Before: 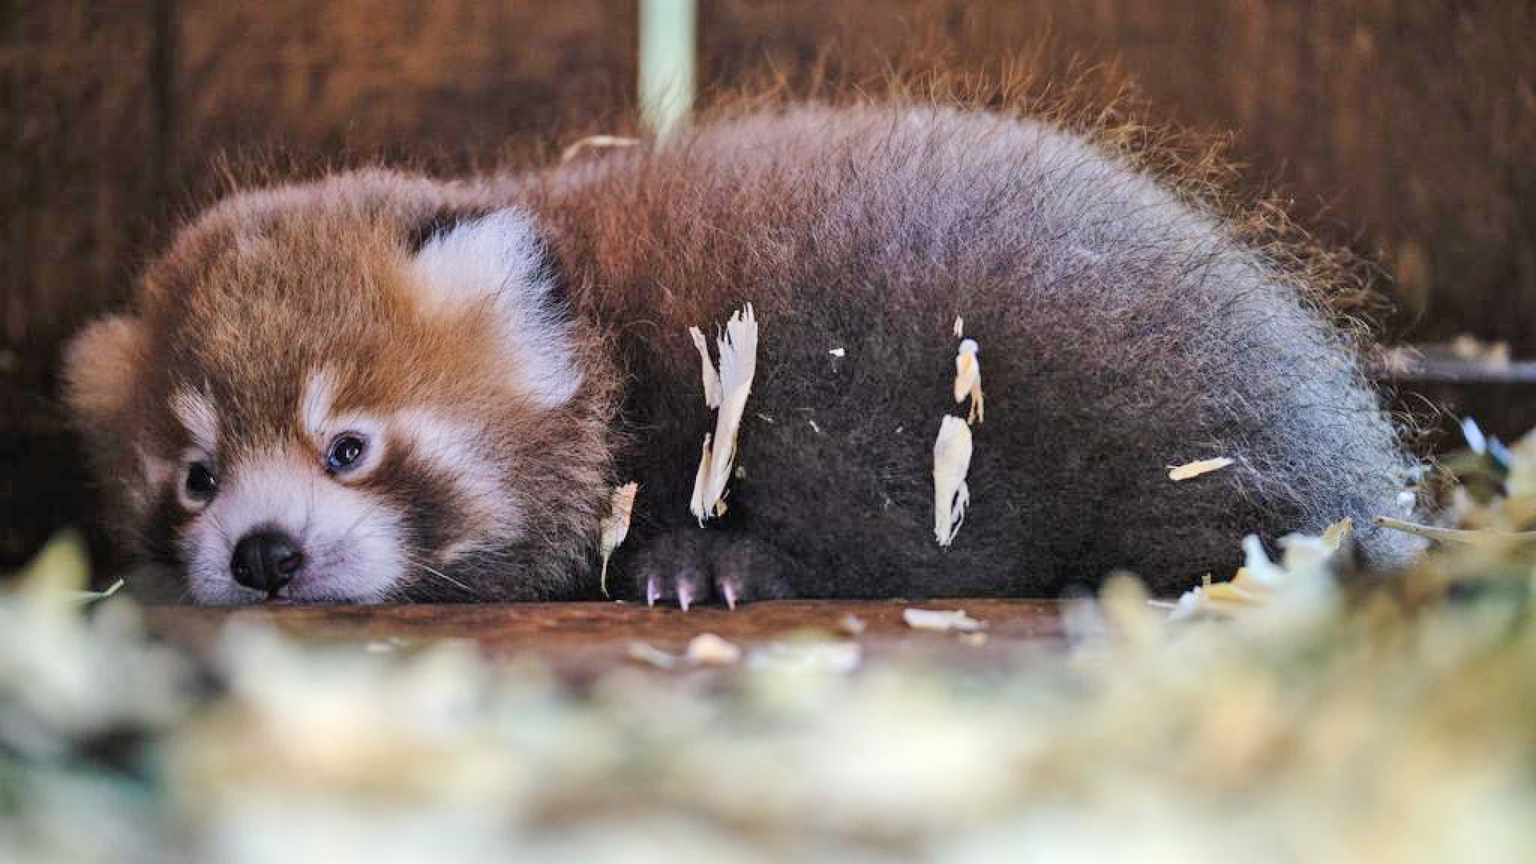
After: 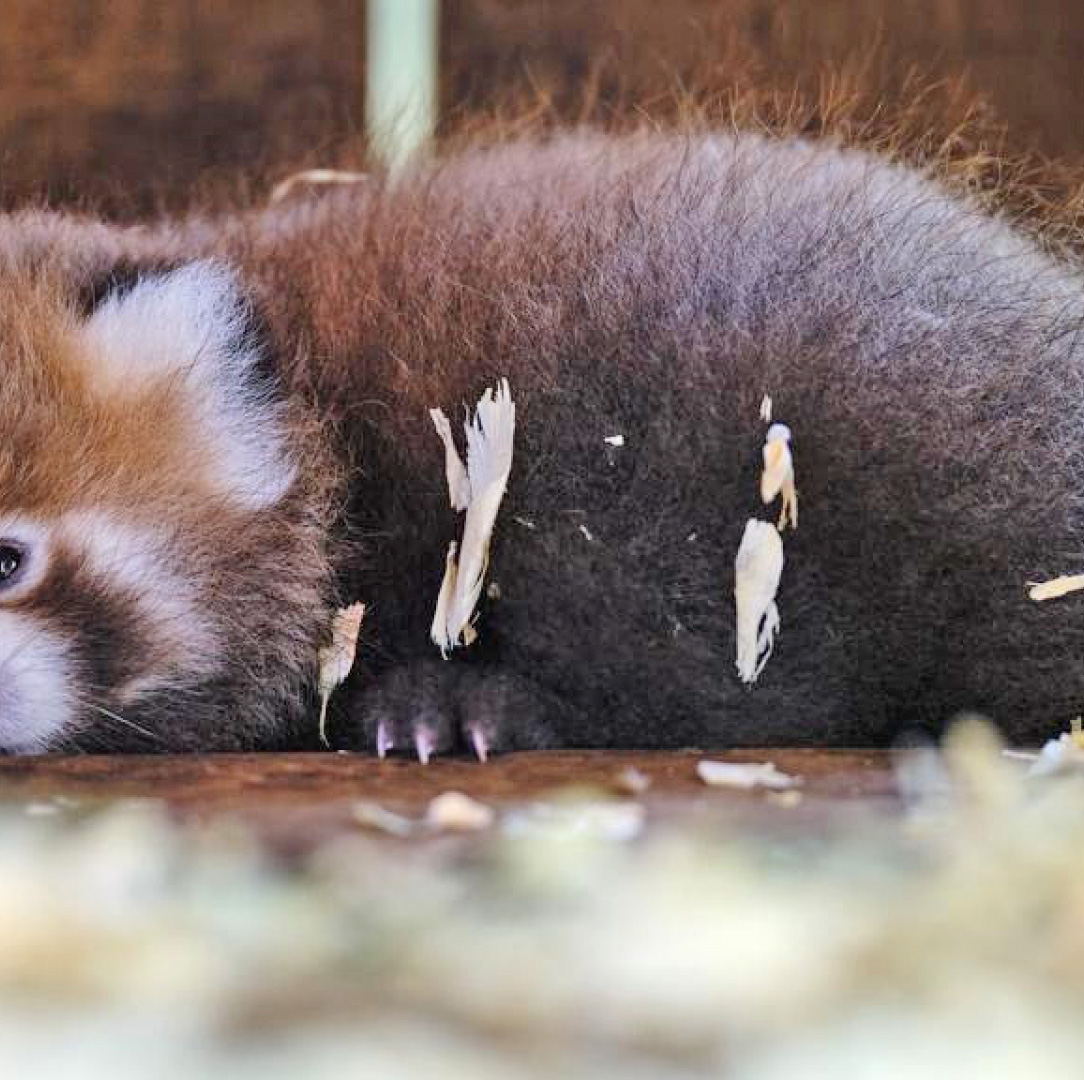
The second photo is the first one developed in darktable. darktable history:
crop and rotate: left 22.524%, right 21.012%
